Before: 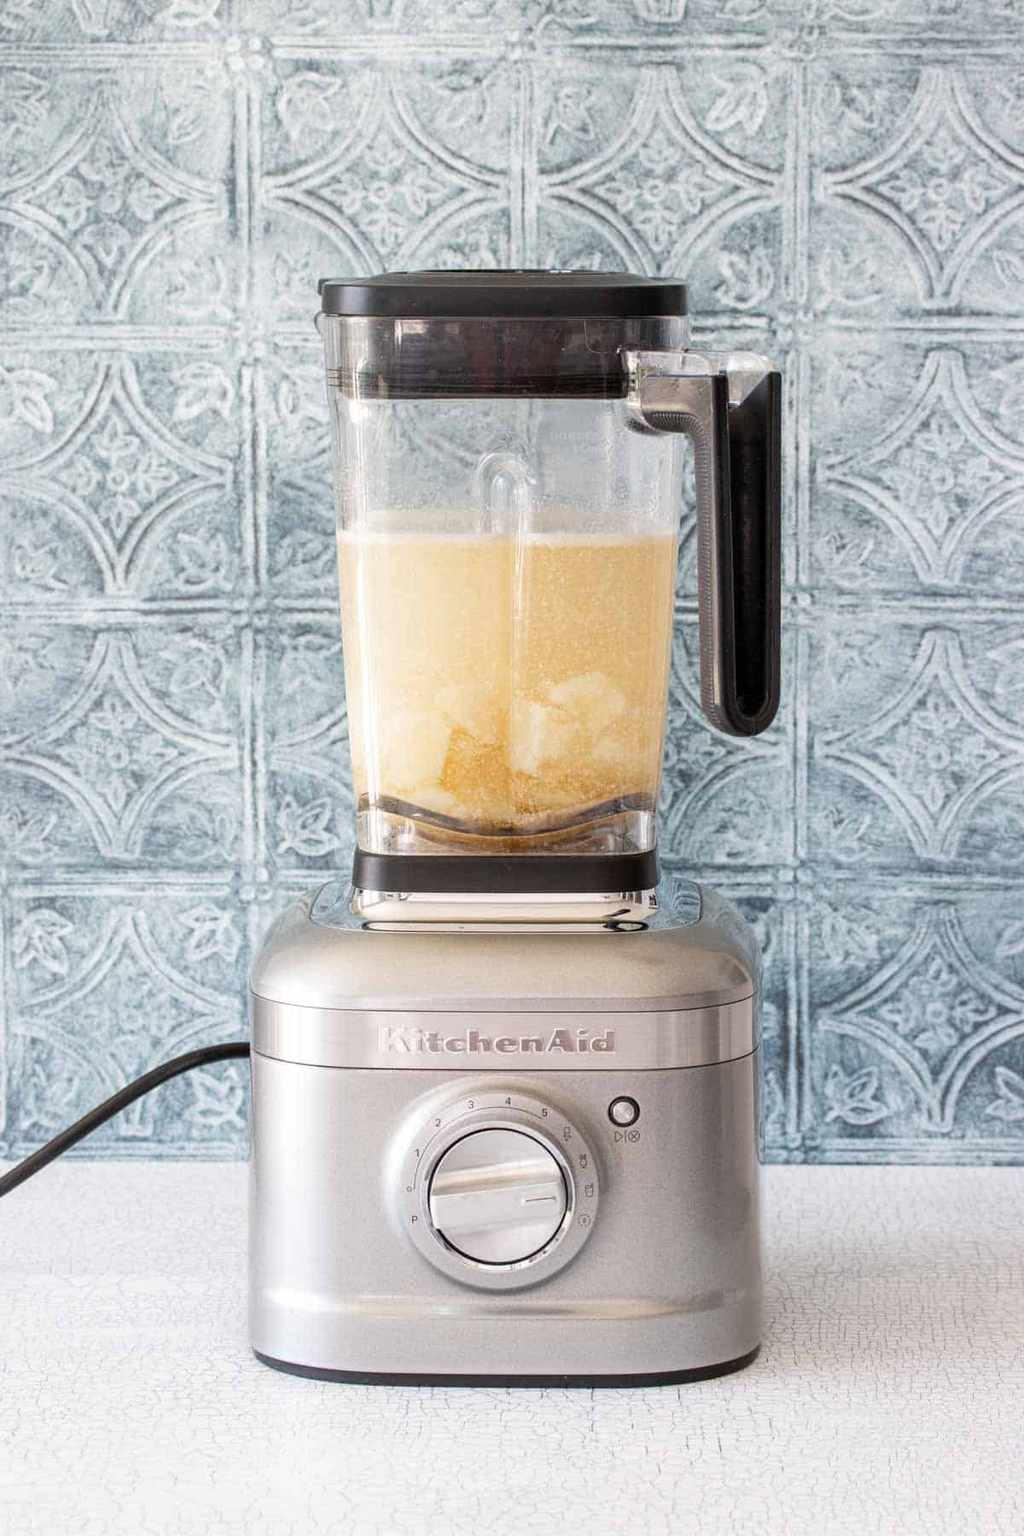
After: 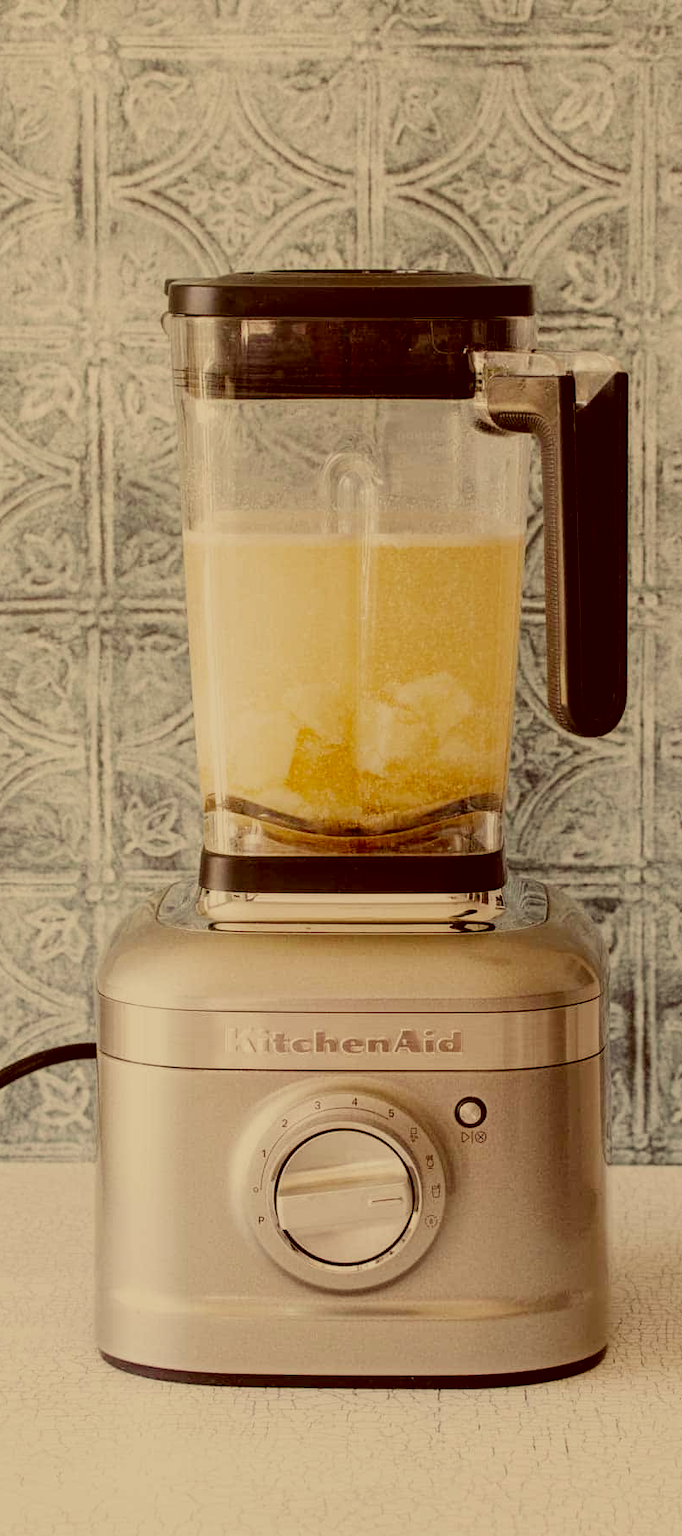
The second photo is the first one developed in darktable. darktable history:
filmic rgb: middle gray luminance 29%, black relative exposure -10.3 EV, white relative exposure 5.5 EV, threshold 6 EV, target black luminance 0%, hardness 3.95, latitude 2.04%, contrast 1.132, highlights saturation mix 5%, shadows ↔ highlights balance 15.11%, add noise in highlights 0, preserve chrominance no, color science v3 (2019), use custom middle-gray values true, iterations of high-quality reconstruction 0, contrast in highlights soft, enable highlight reconstruction true
color correction: highlights a* 1.12, highlights b* 24.26, shadows a* 15.58, shadows b* 24.26
crop and rotate: left 15.055%, right 18.278%
exposure: black level correction 0.01, exposure 0.011 EV, compensate highlight preservation false
